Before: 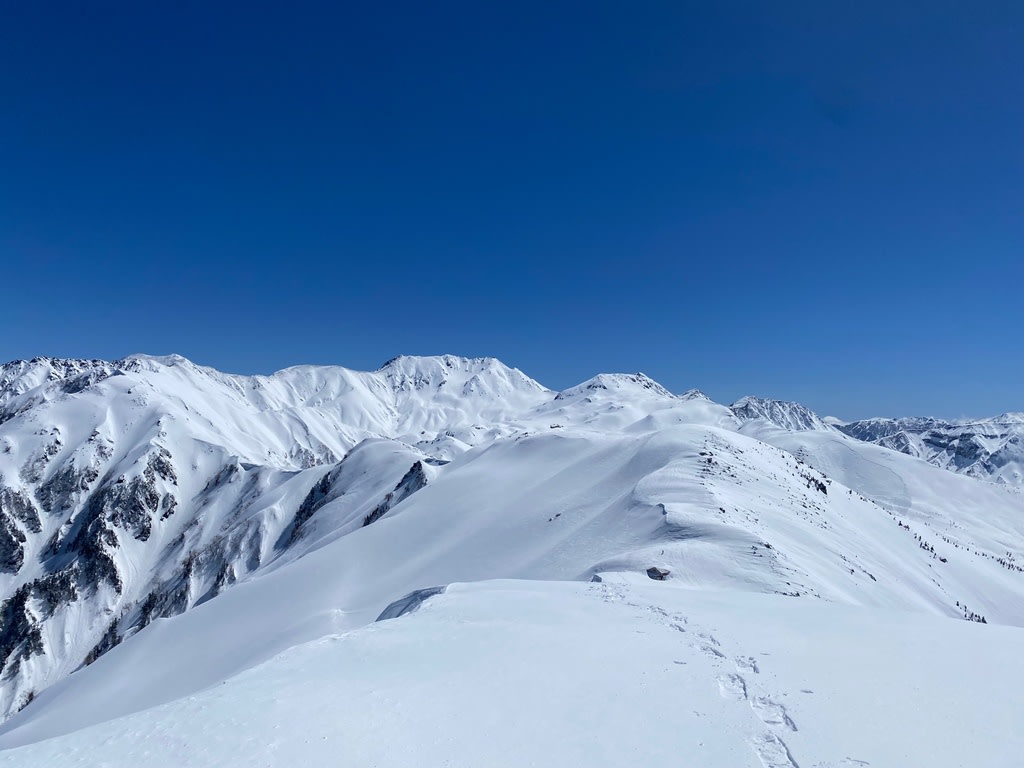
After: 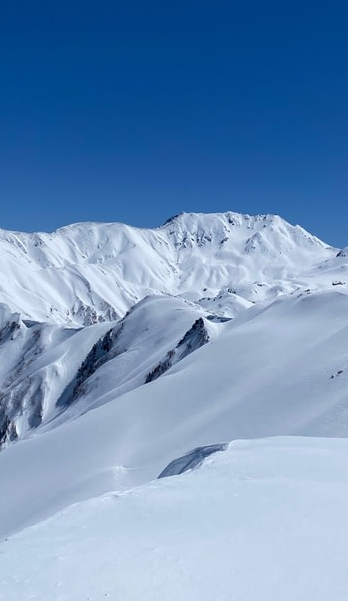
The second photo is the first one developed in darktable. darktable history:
crop and rotate: left 21.346%, top 18.692%, right 44.586%, bottom 2.978%
